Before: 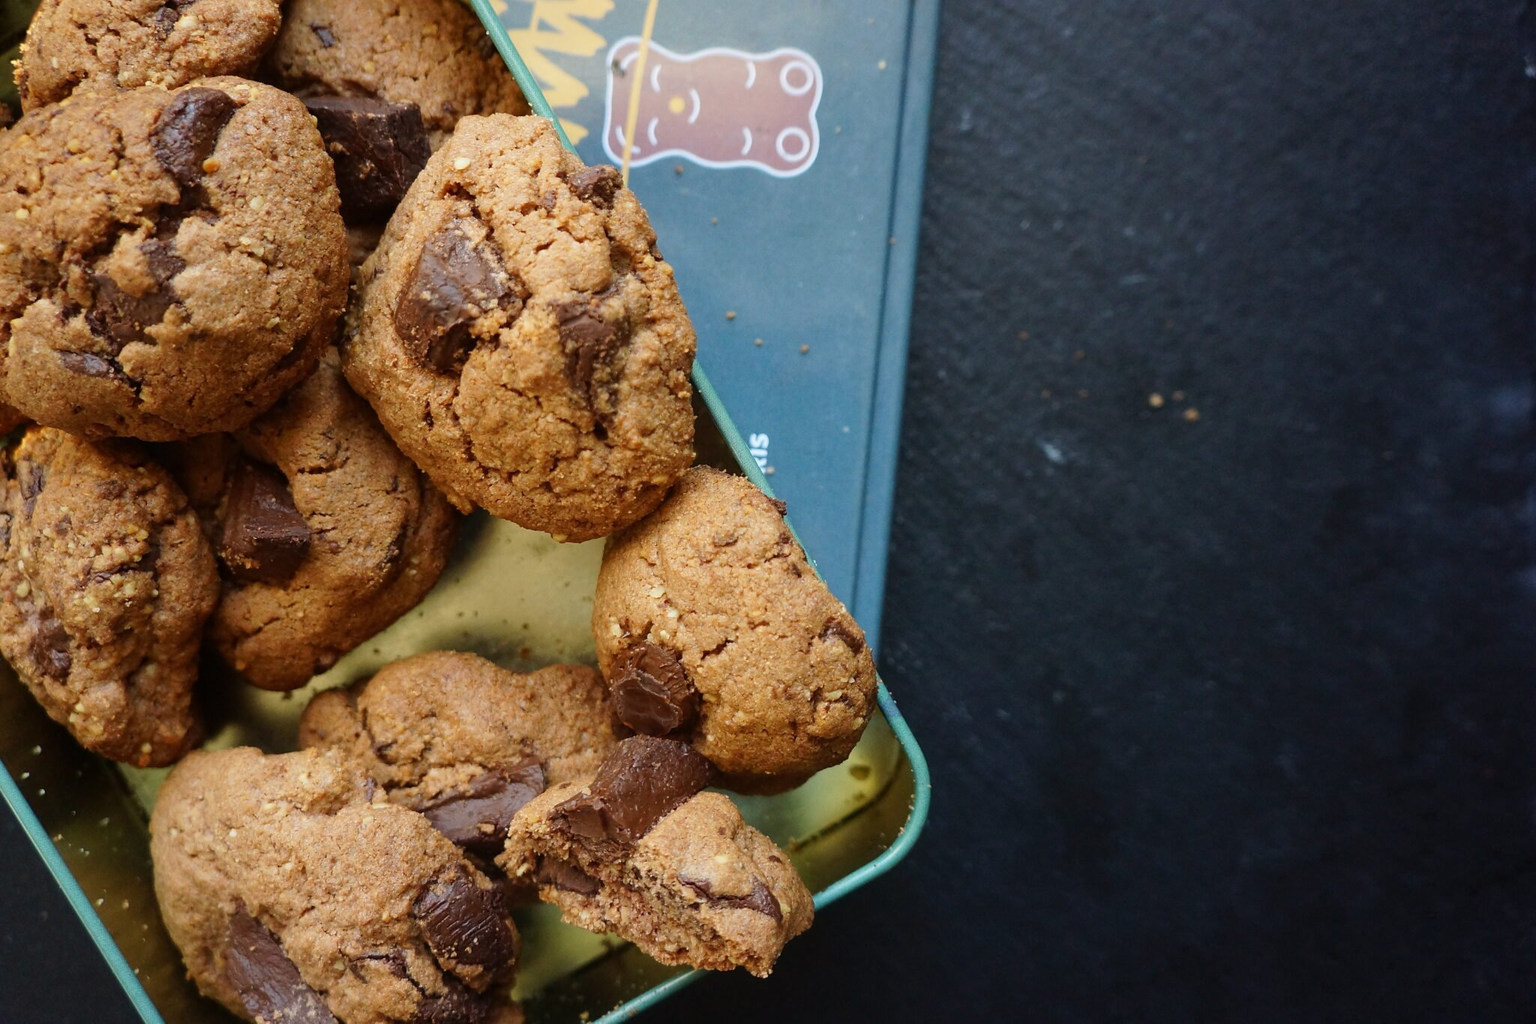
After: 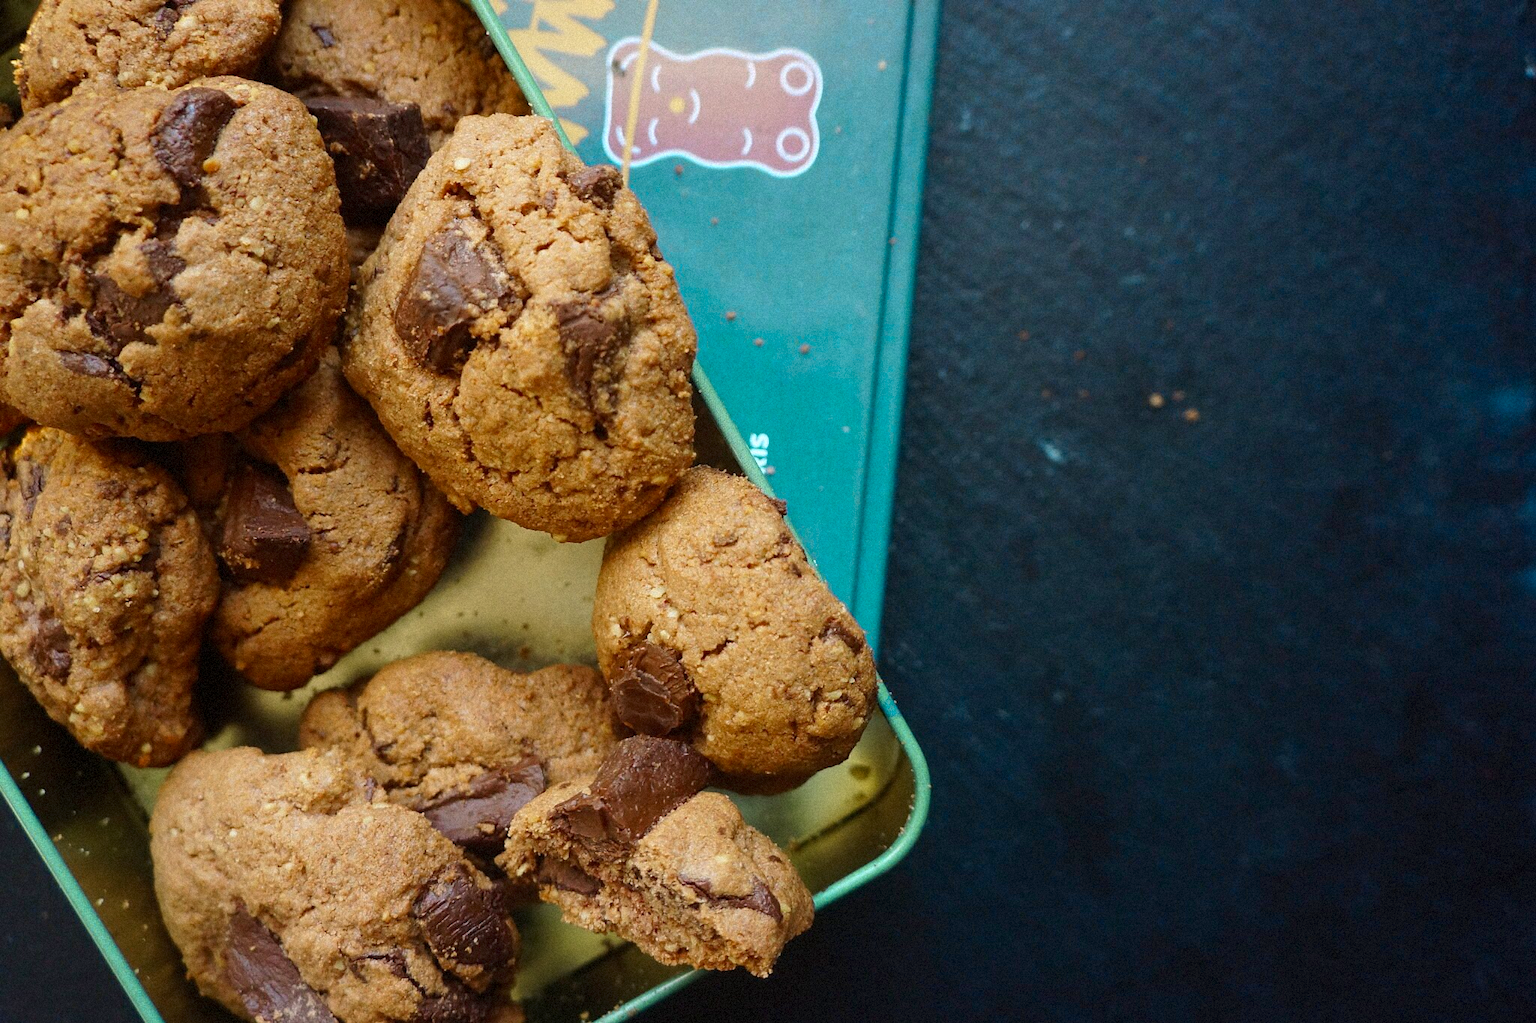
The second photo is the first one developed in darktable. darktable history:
color zones: curves: ch0 [(0.254, 0.492) (0.724, 0.62)]; ch1 [(0.25, 0.528) (0.719, 0.796)]; ch2 [(0, 0.472) (0.25, 0.5) (0.73, 0.184)]
grain: mid-tones bias 0%
